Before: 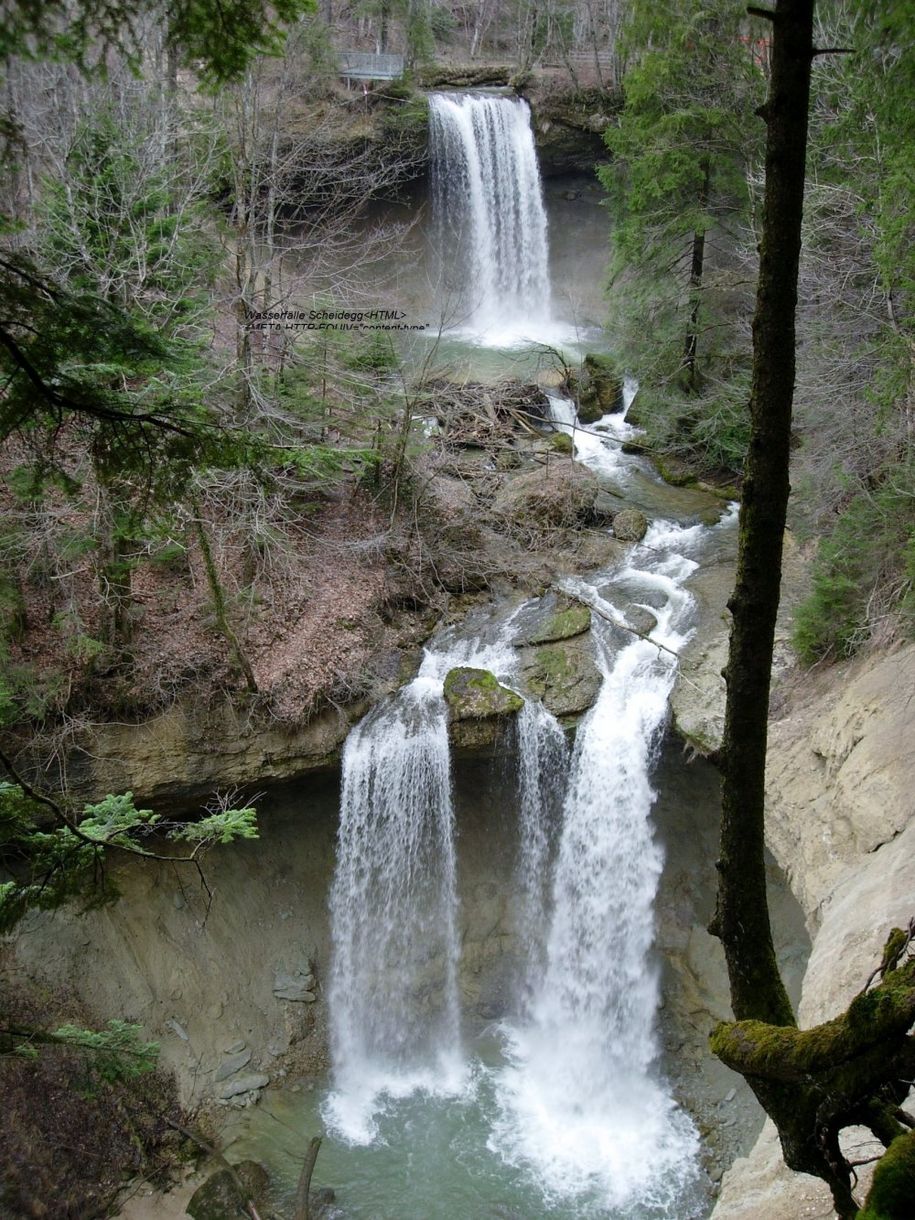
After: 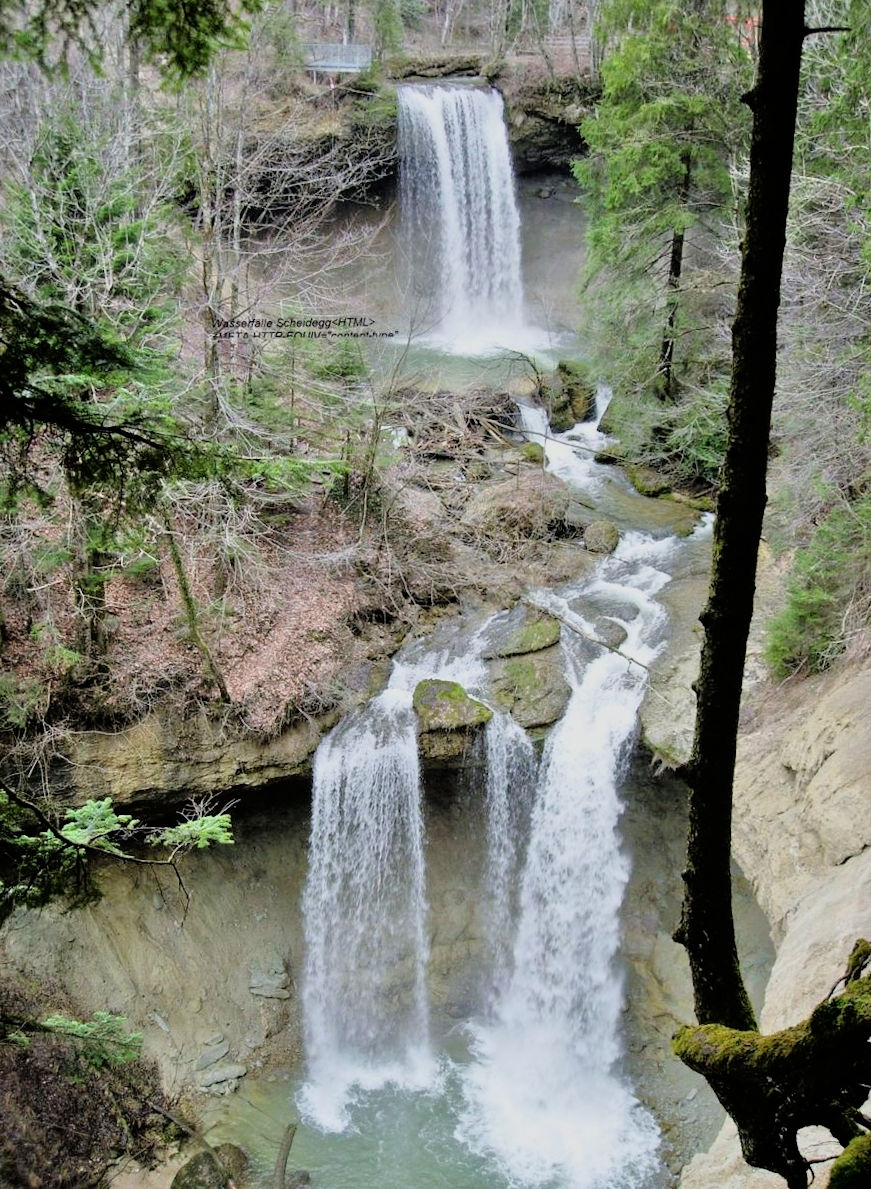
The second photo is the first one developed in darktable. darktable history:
filmic rgb: black relative exposure -11.88 EV, white relative exposure 5.43 EV, threshold 3 EV, hardness 4.49, latitude 50%, contrast 1.14, color science v5 (2021), contrast in shadows safe, contrast in highlights safe, enable highlight reconstruction true
rotate and perspective: rotation 0.074°, lens shift (vertical) 0.096, lens shift (horizontal) -0.041, crop left 0.043, crop right 0.952, crop top 0.024, crop bottom 0.979
tone equalizer: -7 EV 0.15 EV, -6 EV 0.6 EV, -5 EV 1.15 EV, -4 EV 1.33 EV, -3 EV 1.15 EV, -2 EV 0.6 EV, -1 EV 0.15 EV, mask exposure compensation -0.5 EV
